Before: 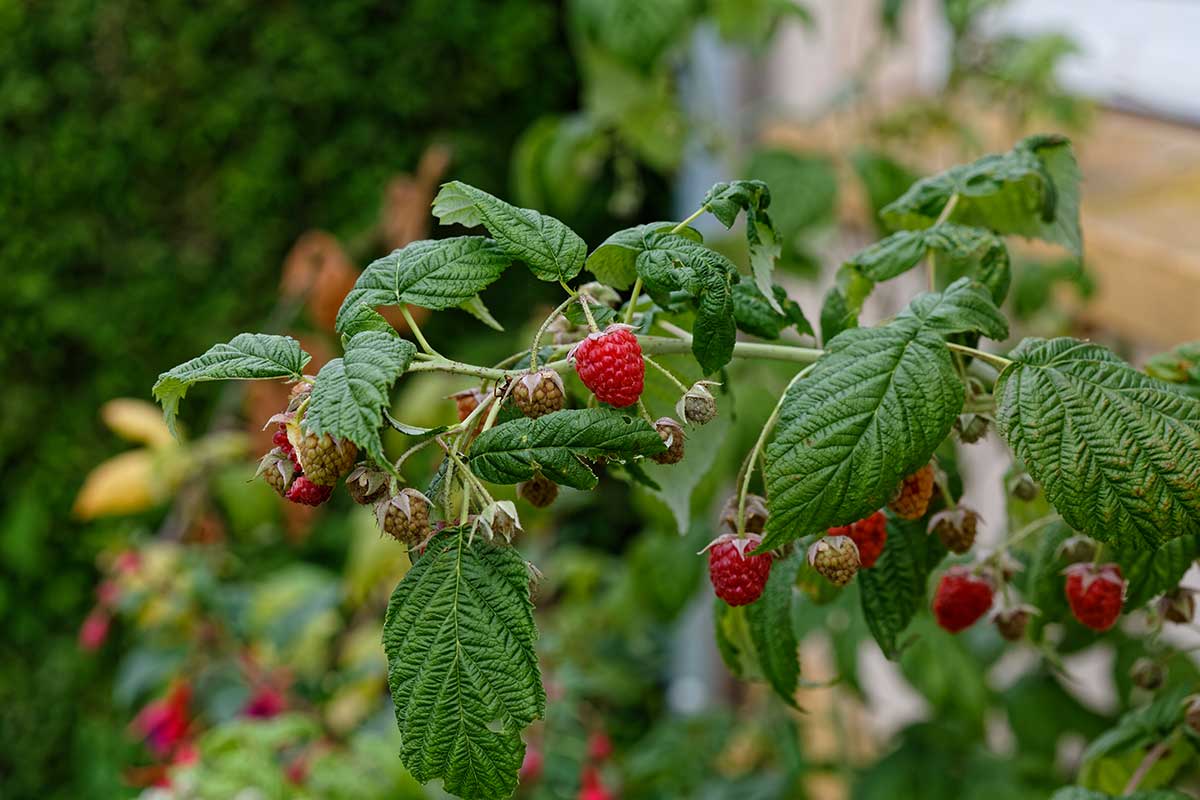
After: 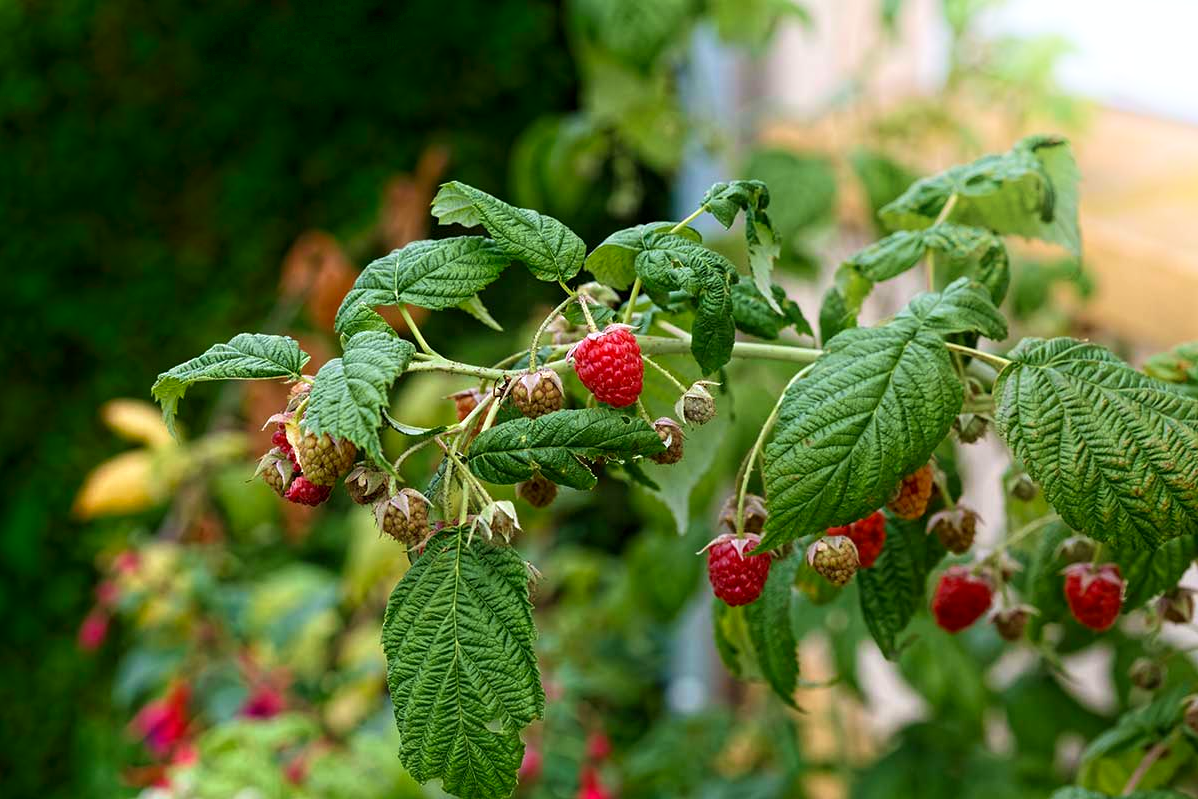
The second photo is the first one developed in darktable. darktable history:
exposure: black level correction 0.001, exposure 0.498 EV, compensate highlight preservation false
shadows and highlights: shadows -89.59, highlights 89.83, soften with gaussian
velvia: on, module defaults
crop: left 0.118%
